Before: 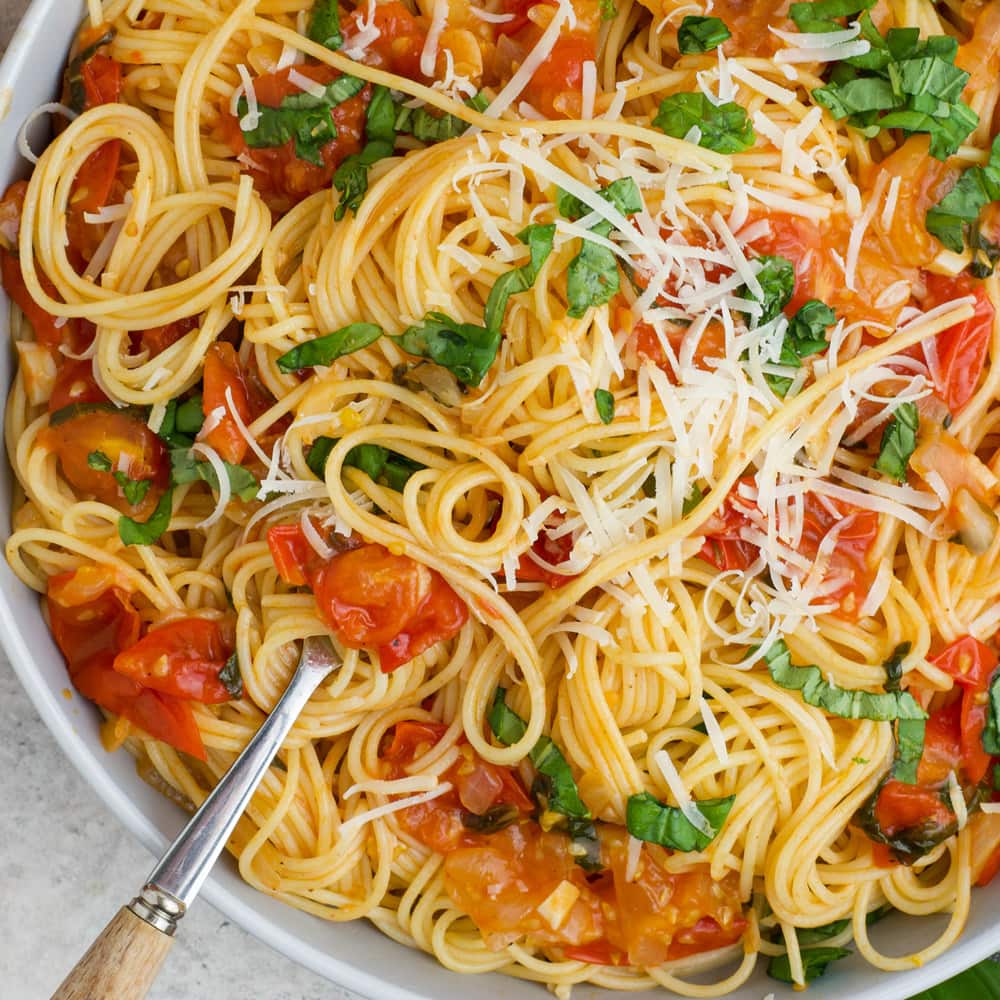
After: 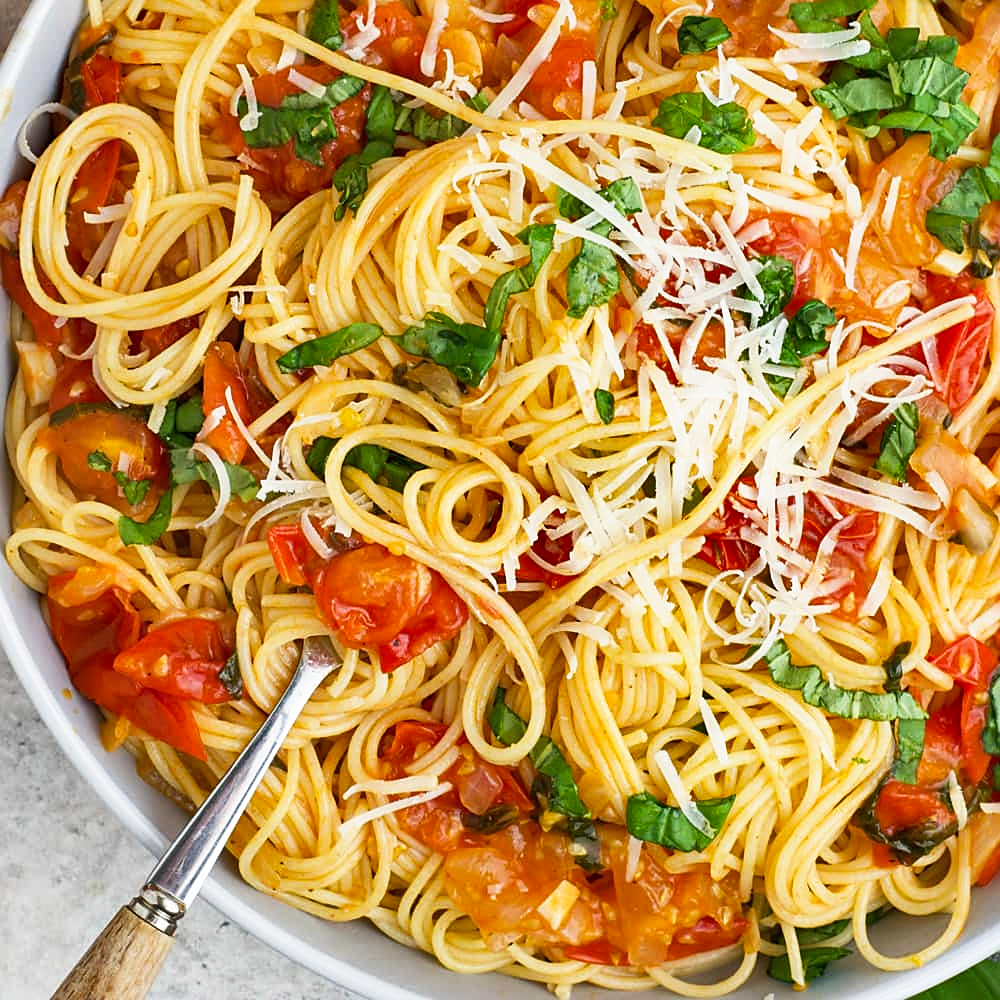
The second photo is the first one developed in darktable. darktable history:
sharpen: on, module defaults
base curve: curves: ch0 [(0, 0) (0.688, 0.865) (1, 1)], preserve colors none
shadows and highlights: low approximation 0.01, soften with gaussian
